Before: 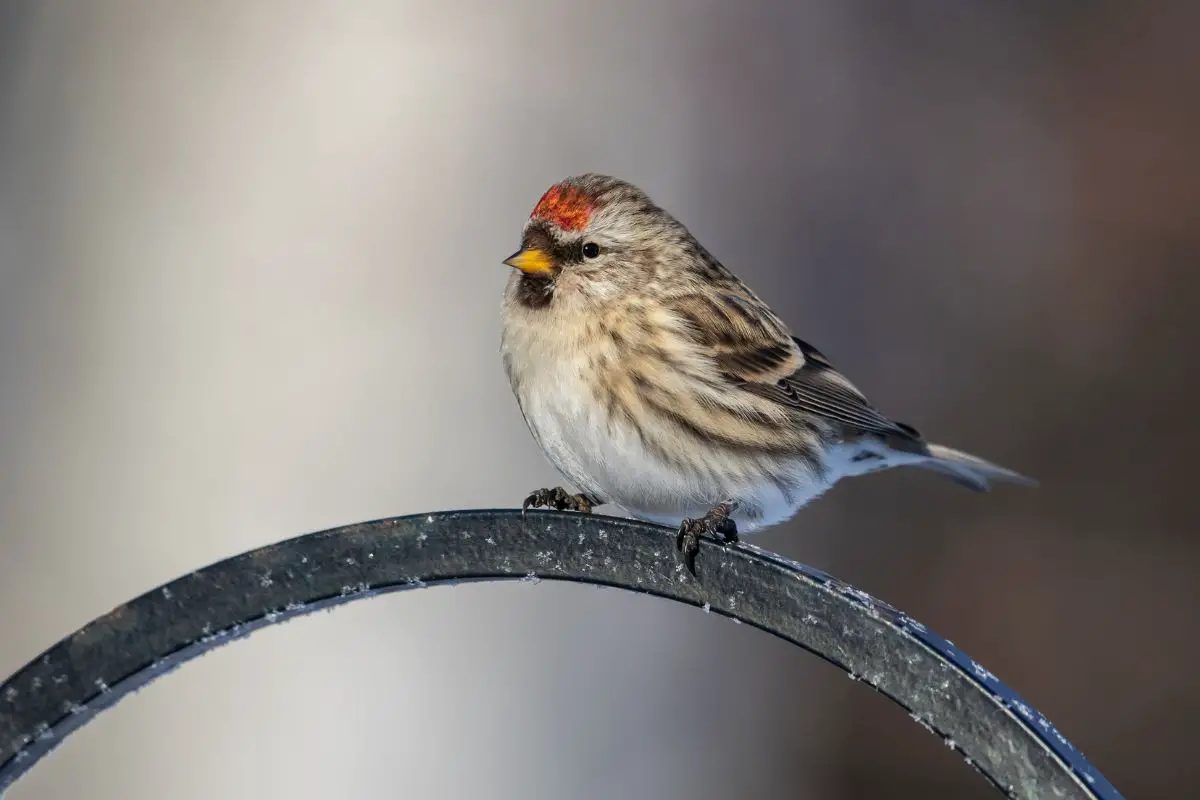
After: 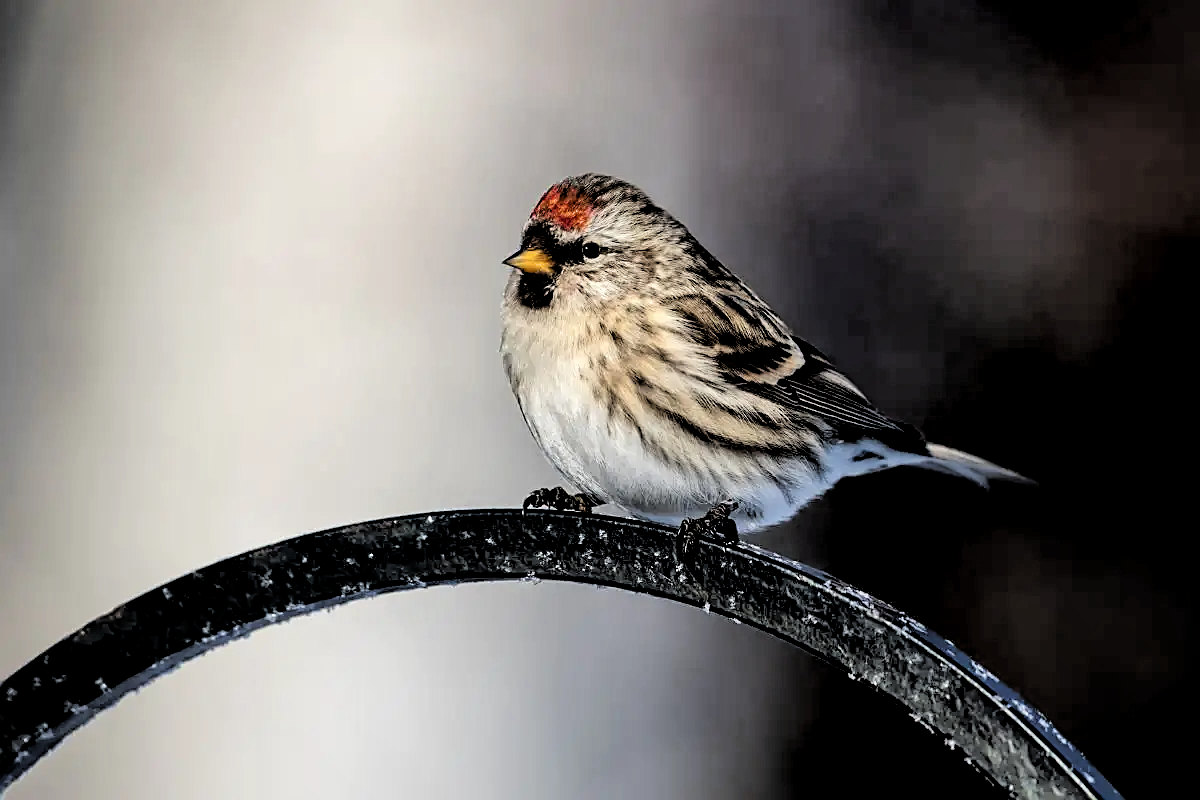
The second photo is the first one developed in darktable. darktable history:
sharpen: on, module defaults
filmic rgb: middle gray luminance 13.76%, black relative exposure -2.08 EV, white relative exposure 3.08 EV, target black luminance 0%, hardness 1.8, latitude 58.93%, contrast 1.733, highlights saturation mix 6.48%, shadows ↔ highlights balance -36.98%
local contrast: mode bilateral grid, contrast 20, coarseness 99, detail 150%, midtone range 0.2
